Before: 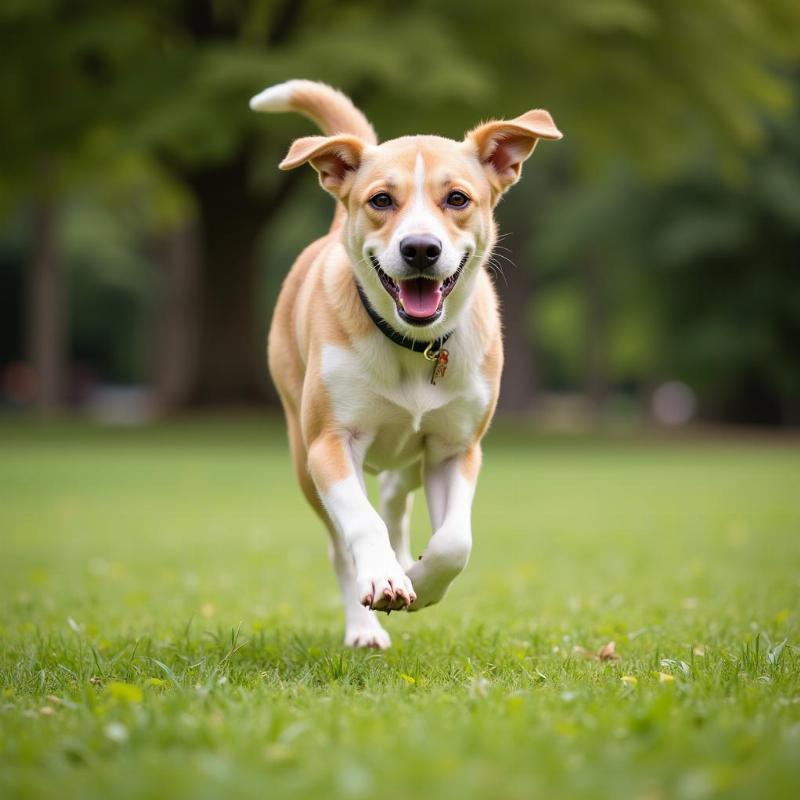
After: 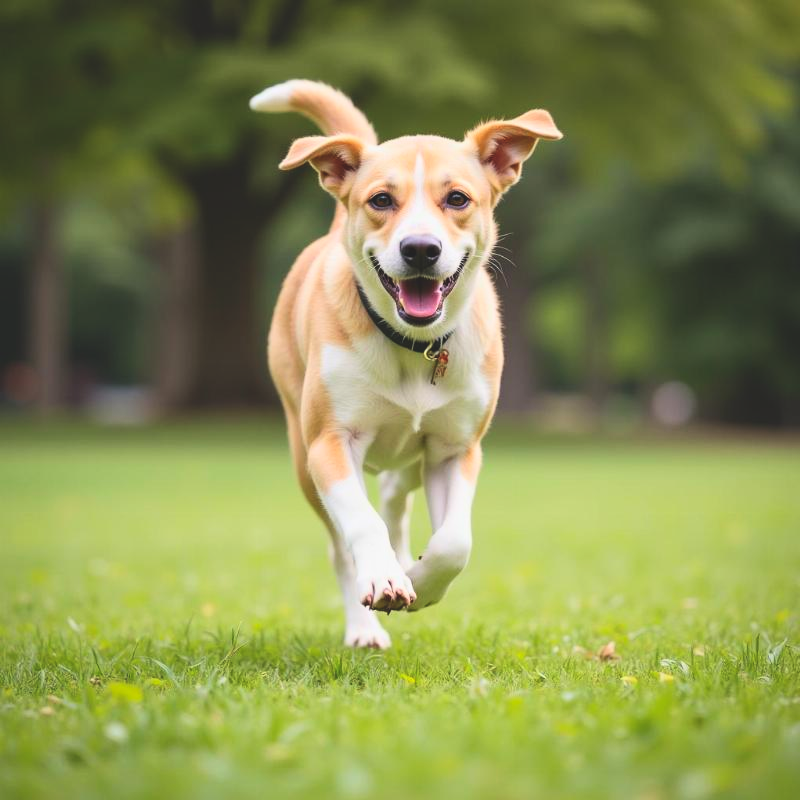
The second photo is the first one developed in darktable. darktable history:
contrast brightness saturation: contrast 0.195, brightness 0.167, saturation 0.223
exposure: black level correction -0.013, exposure -0.188 EV, compensate exposure bias true, compensate highlight preservation false
